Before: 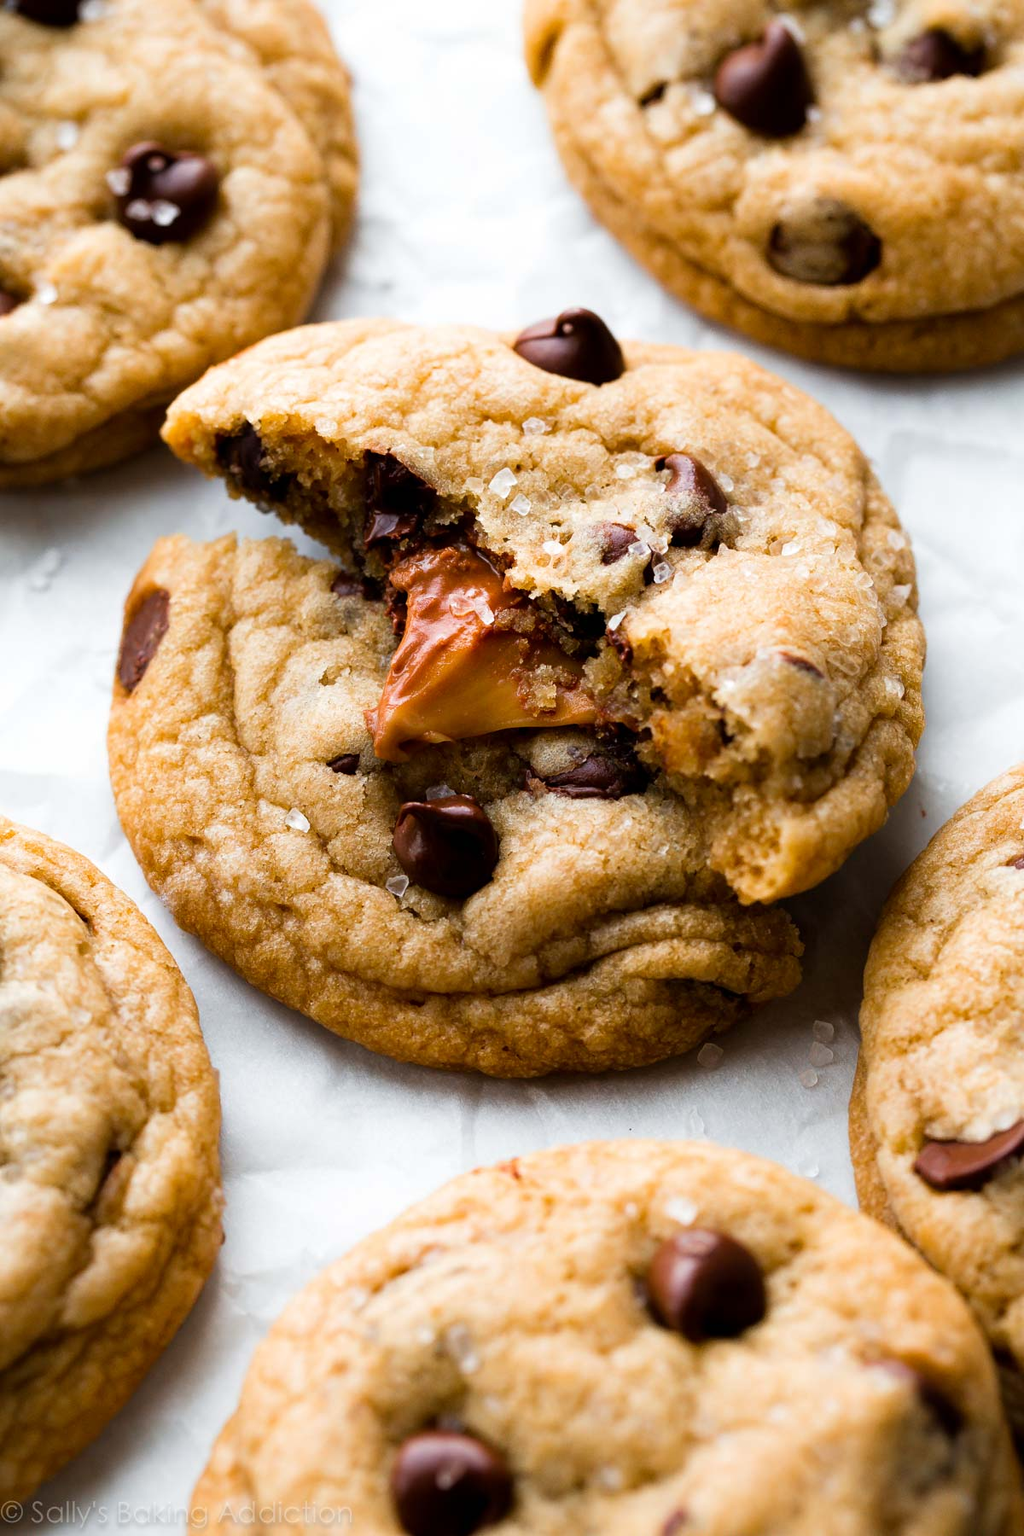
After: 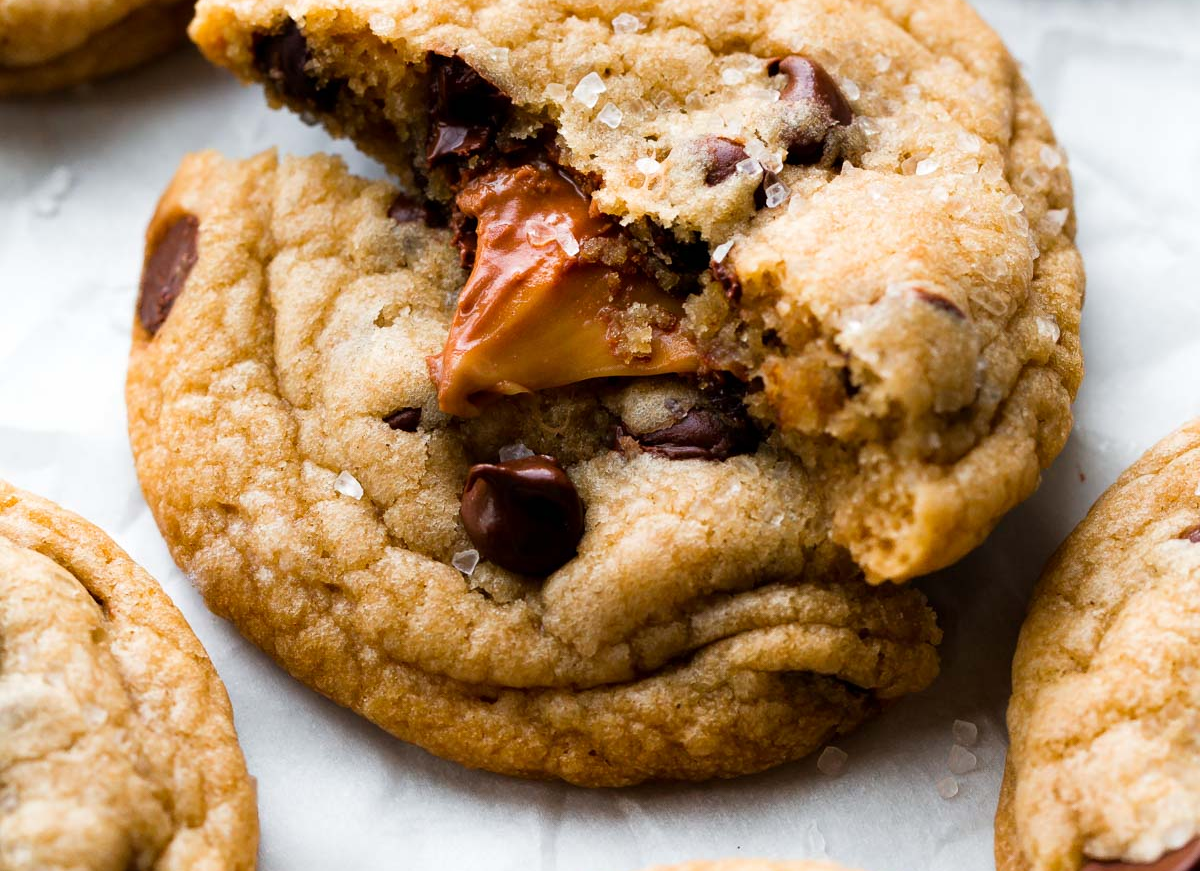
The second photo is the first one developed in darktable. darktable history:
crop and rotate: top 26.462%, bottom 25.145%
